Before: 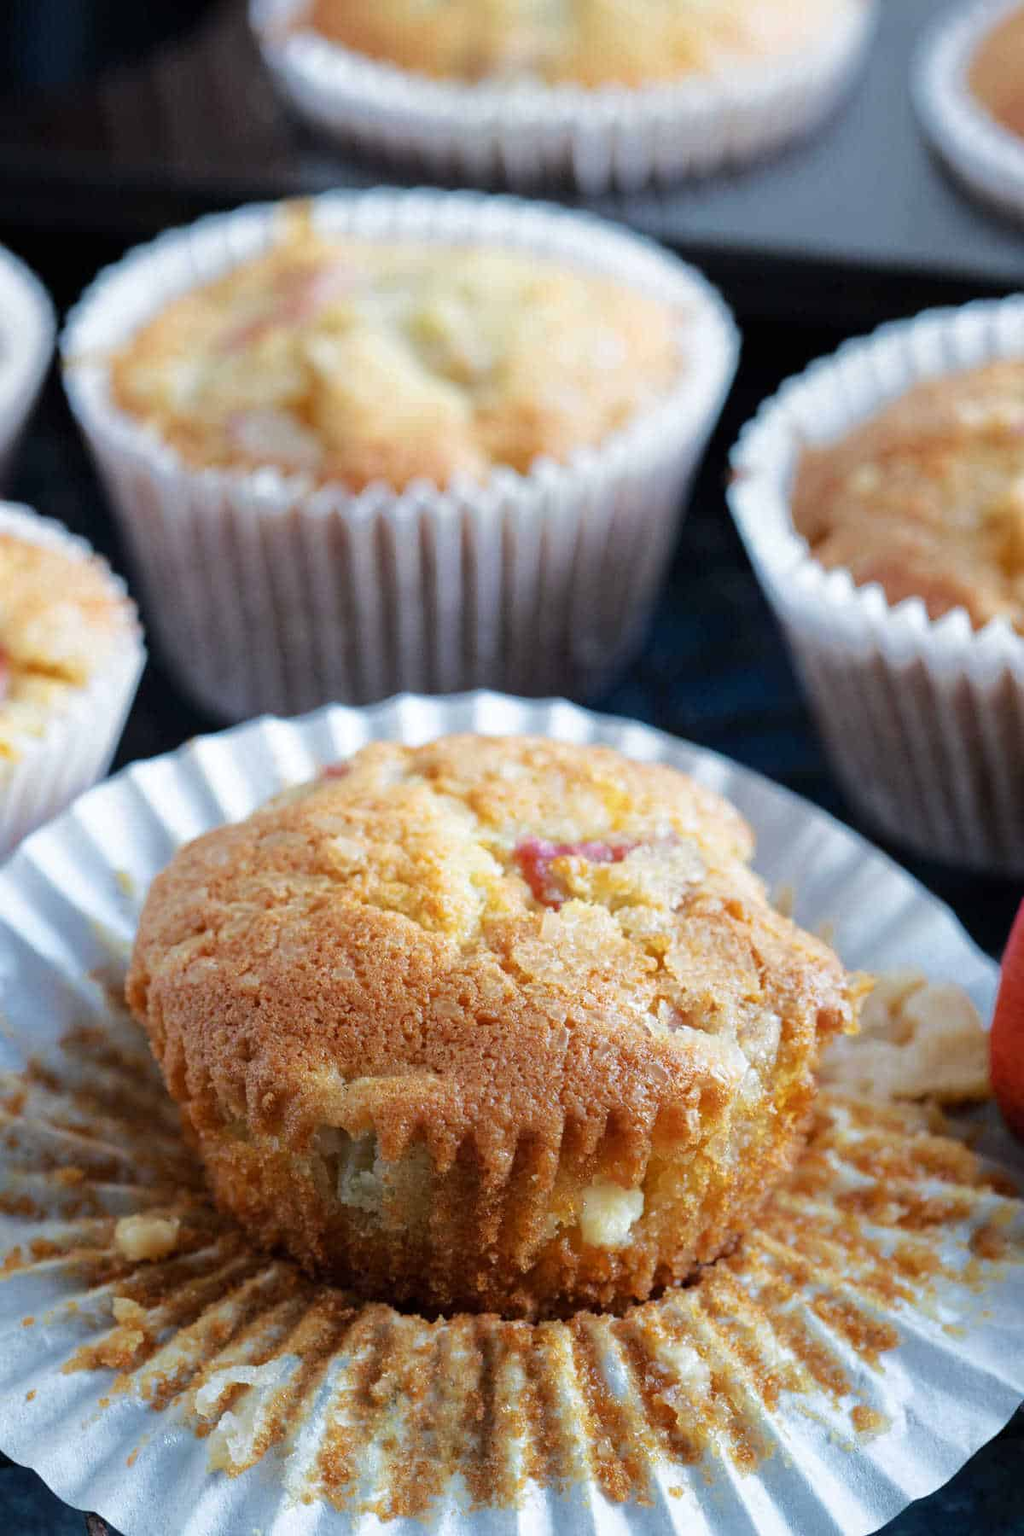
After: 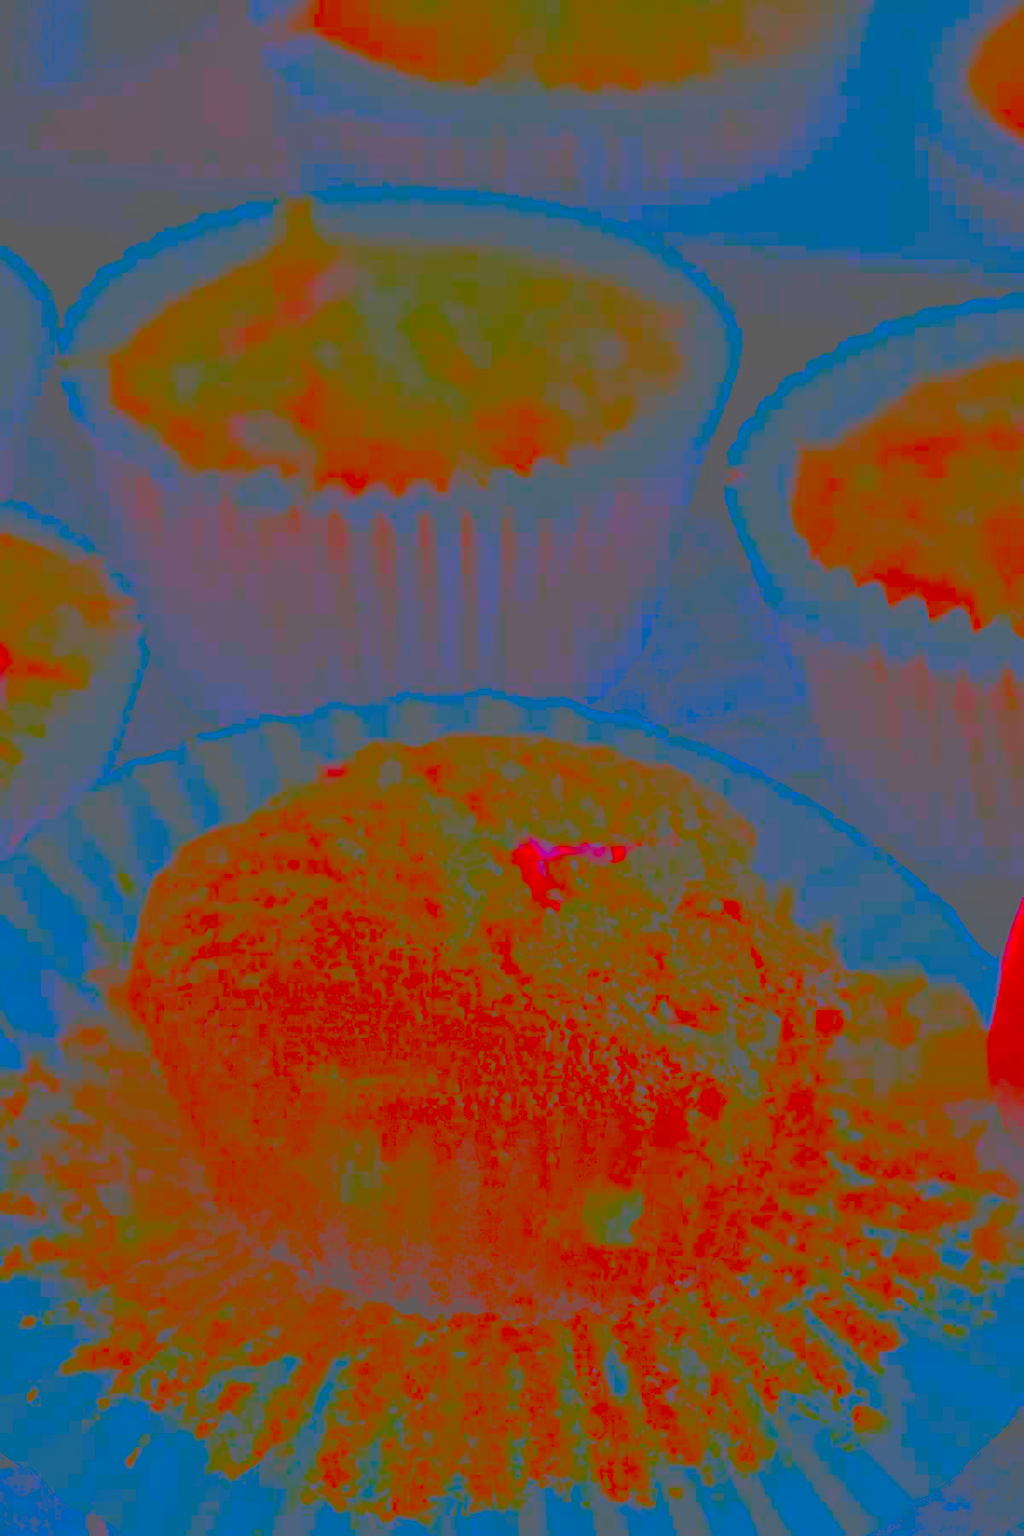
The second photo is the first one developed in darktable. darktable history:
contrast brightness saturation: contrast -0.983, brightness -0.161, saturation 0.756
exposure: black level correction 0.001, exposure 0.5 EV, compensate highlight preservation false
color balance rgb: shadows lift › chroma 2.025%, shadows lift › hue 247.07°, perceptual saturation grading › global saturation 31.043%, global vibrance 6.747%, saturation formula JzAzBz (2021)
